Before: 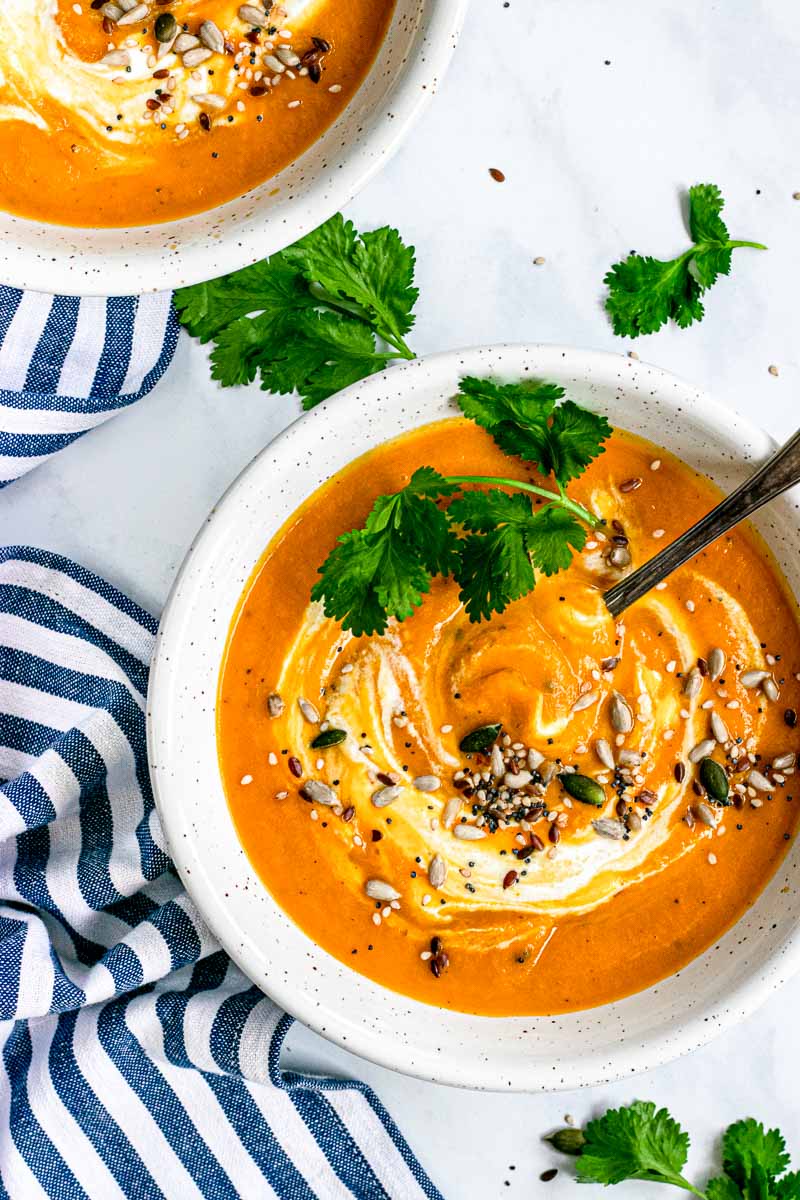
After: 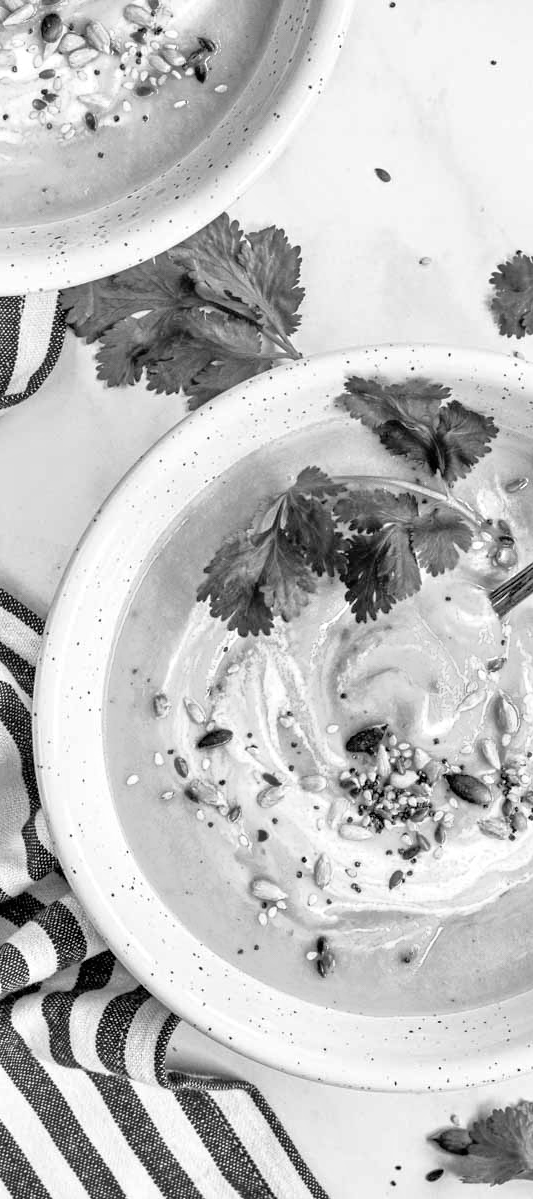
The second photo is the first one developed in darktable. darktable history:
crop and rotate: left 14.292%, right 19.041%
color calibration: output gray [0.714, 0.278, 0, 0], illuminant same as pipeline (D50), adaptation none (bypass)
tone equalizer: -7 EV 0.15 EV, -6 EV 0.6 EV, -5 EV 1.15 EV, -4 EV 1.33 EV, -3 EV 1.15 EV, -2 EV 0.6 EV, -1 EV 0.15 EV, mask exposure compensation -0.5 EV
